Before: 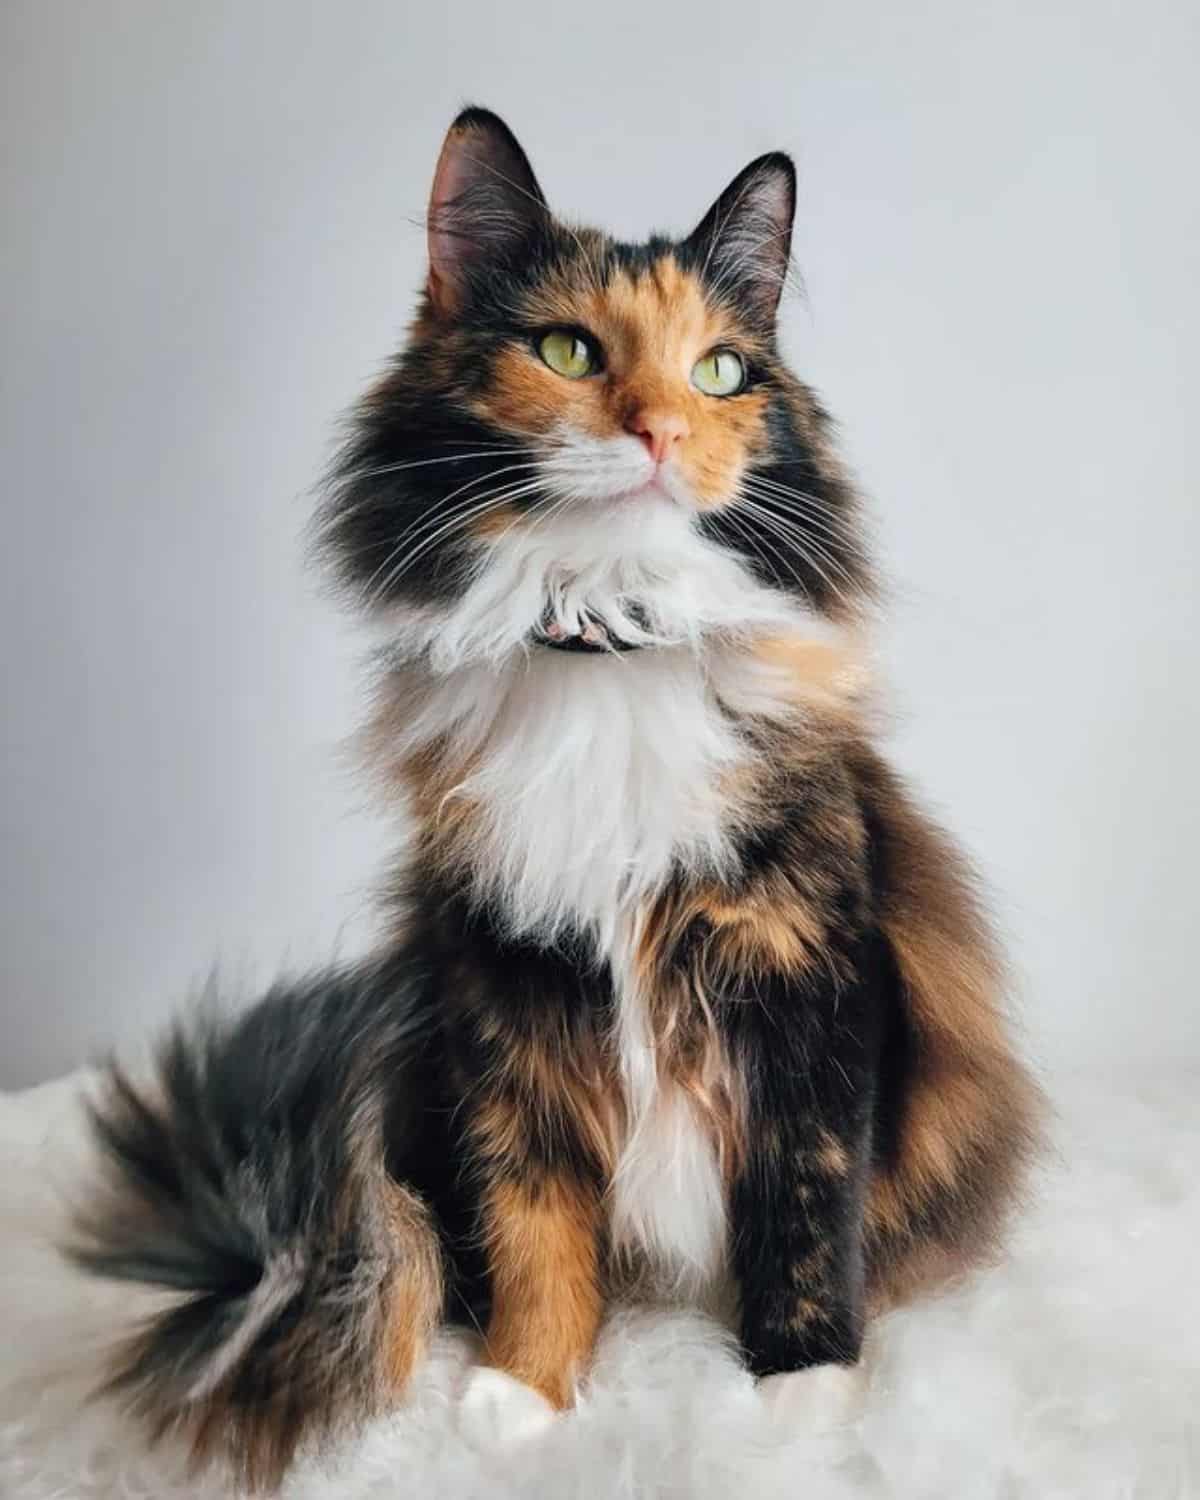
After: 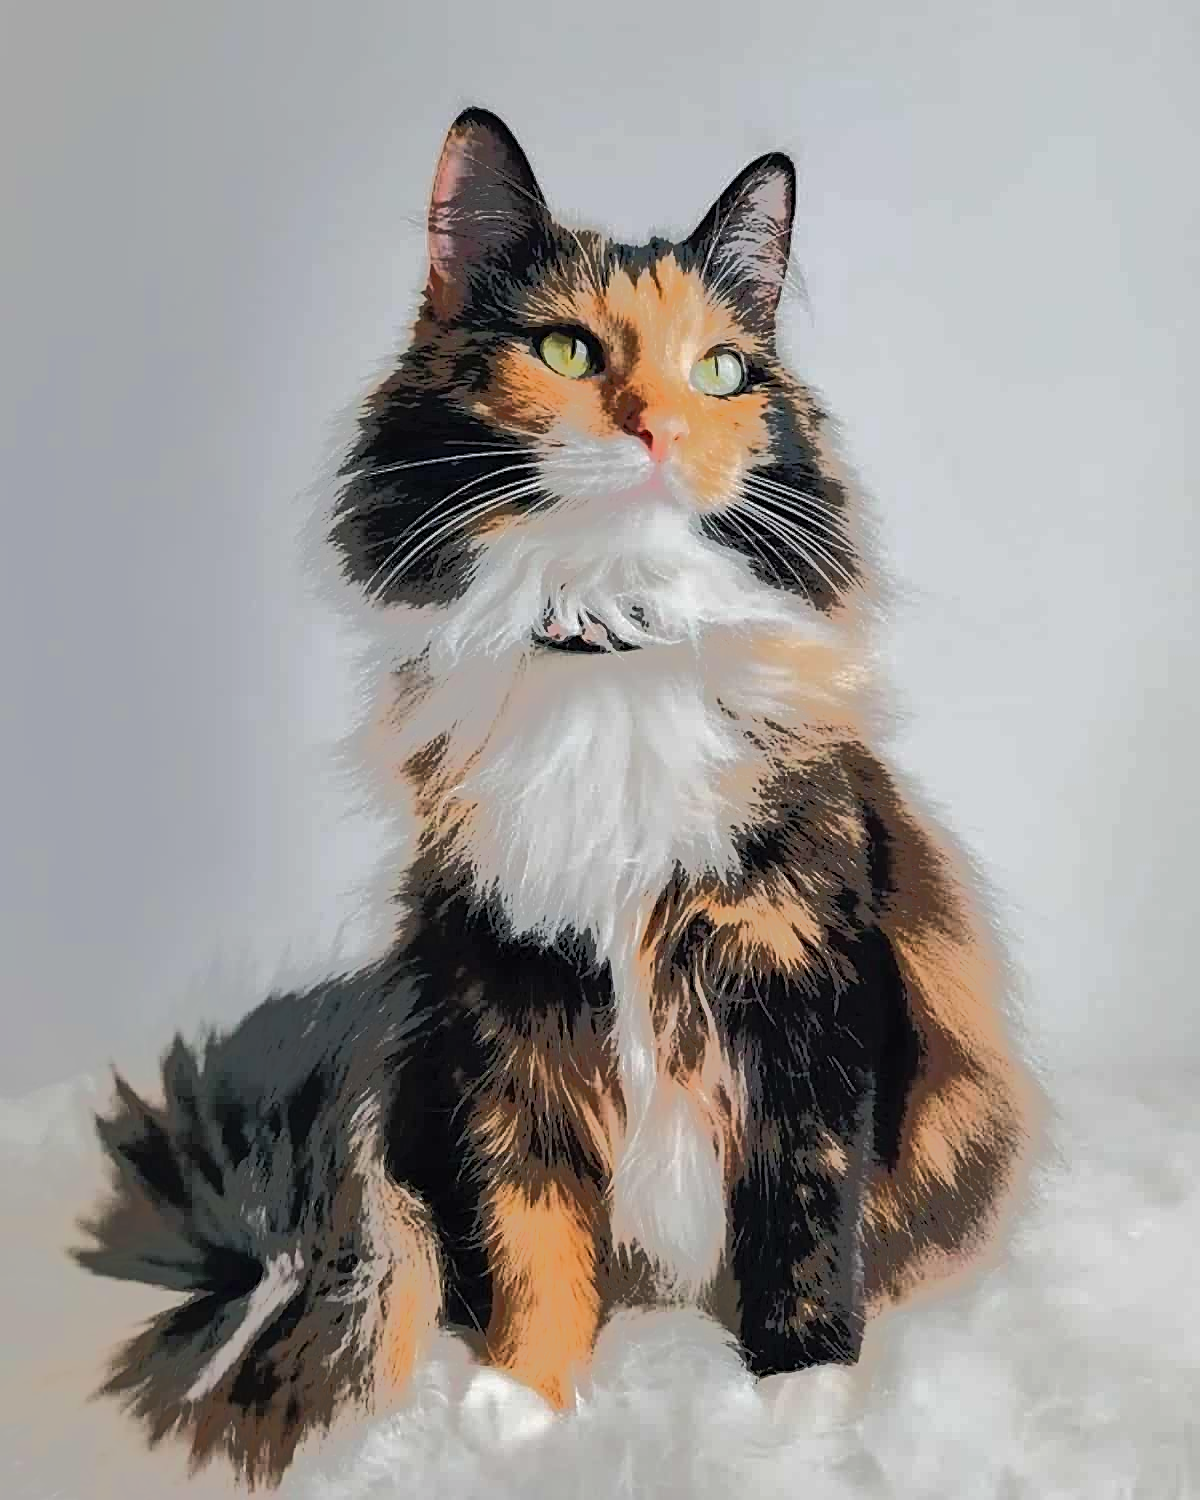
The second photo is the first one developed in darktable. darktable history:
sharpen: on, module defaults
tone equalizer: -7 EV -0.621 EV, -6 EV 1.01 EV, -5 EV -0.438 EV, -4 EV 0.455 EV, -3 EV 0.408 EV, -2 EV 0.179 EV, -1 EV -0.174 EV, +0 EV -0.371 EV, edges refinement/feathering 500, mask exposure compensation -1.57 EV, preserve details no
